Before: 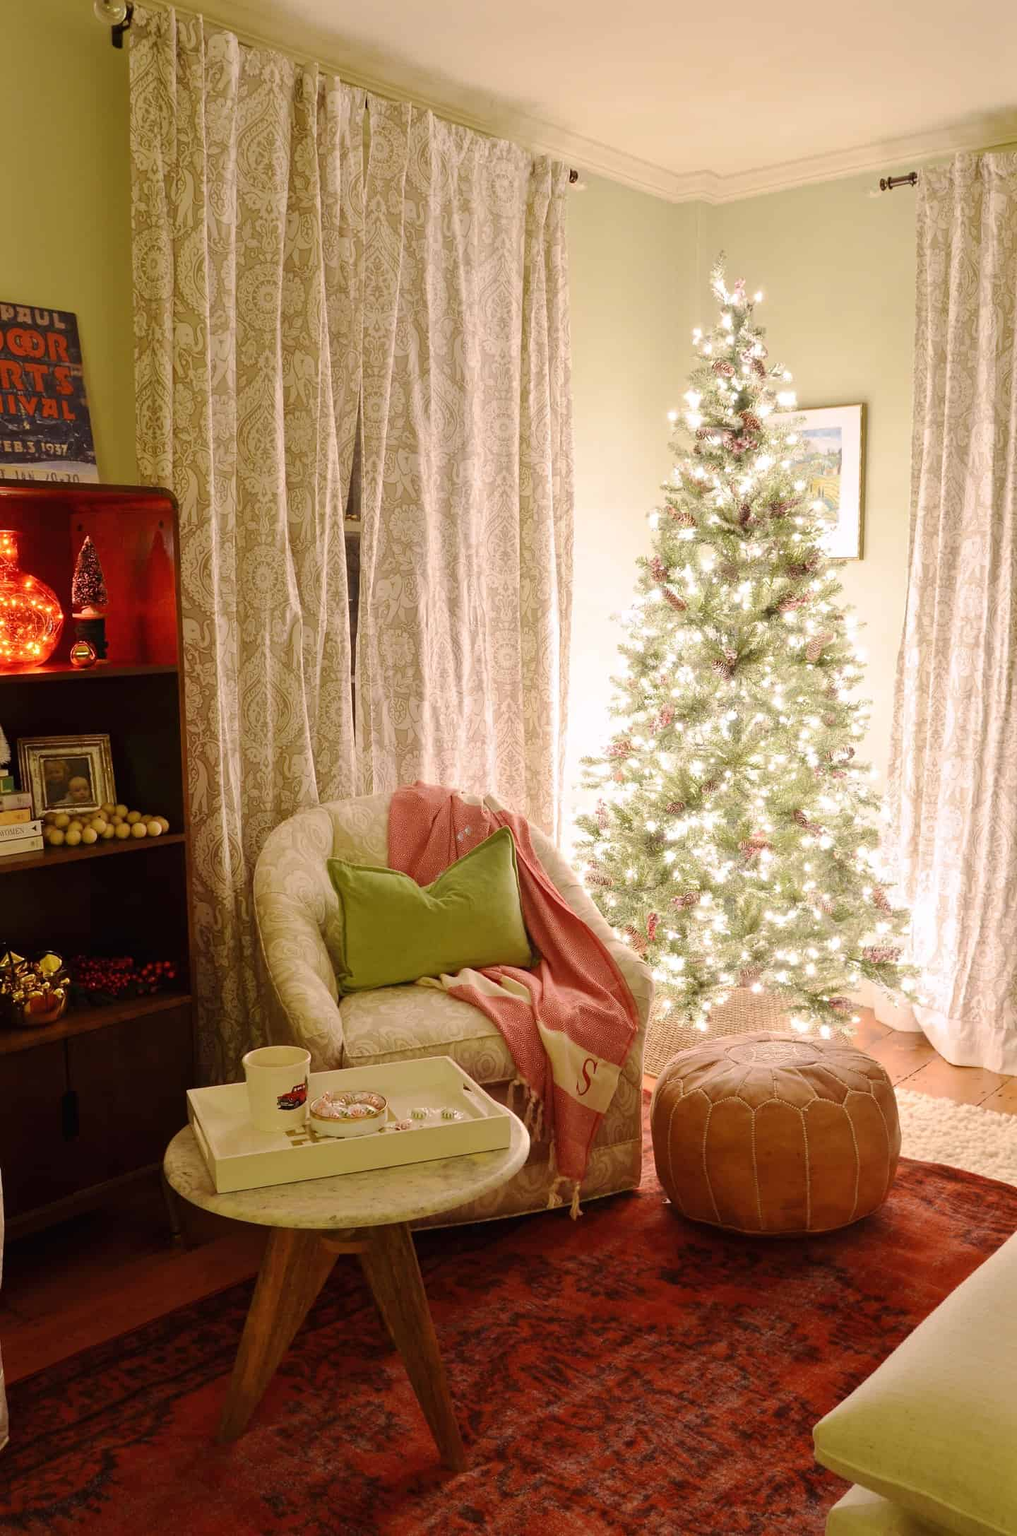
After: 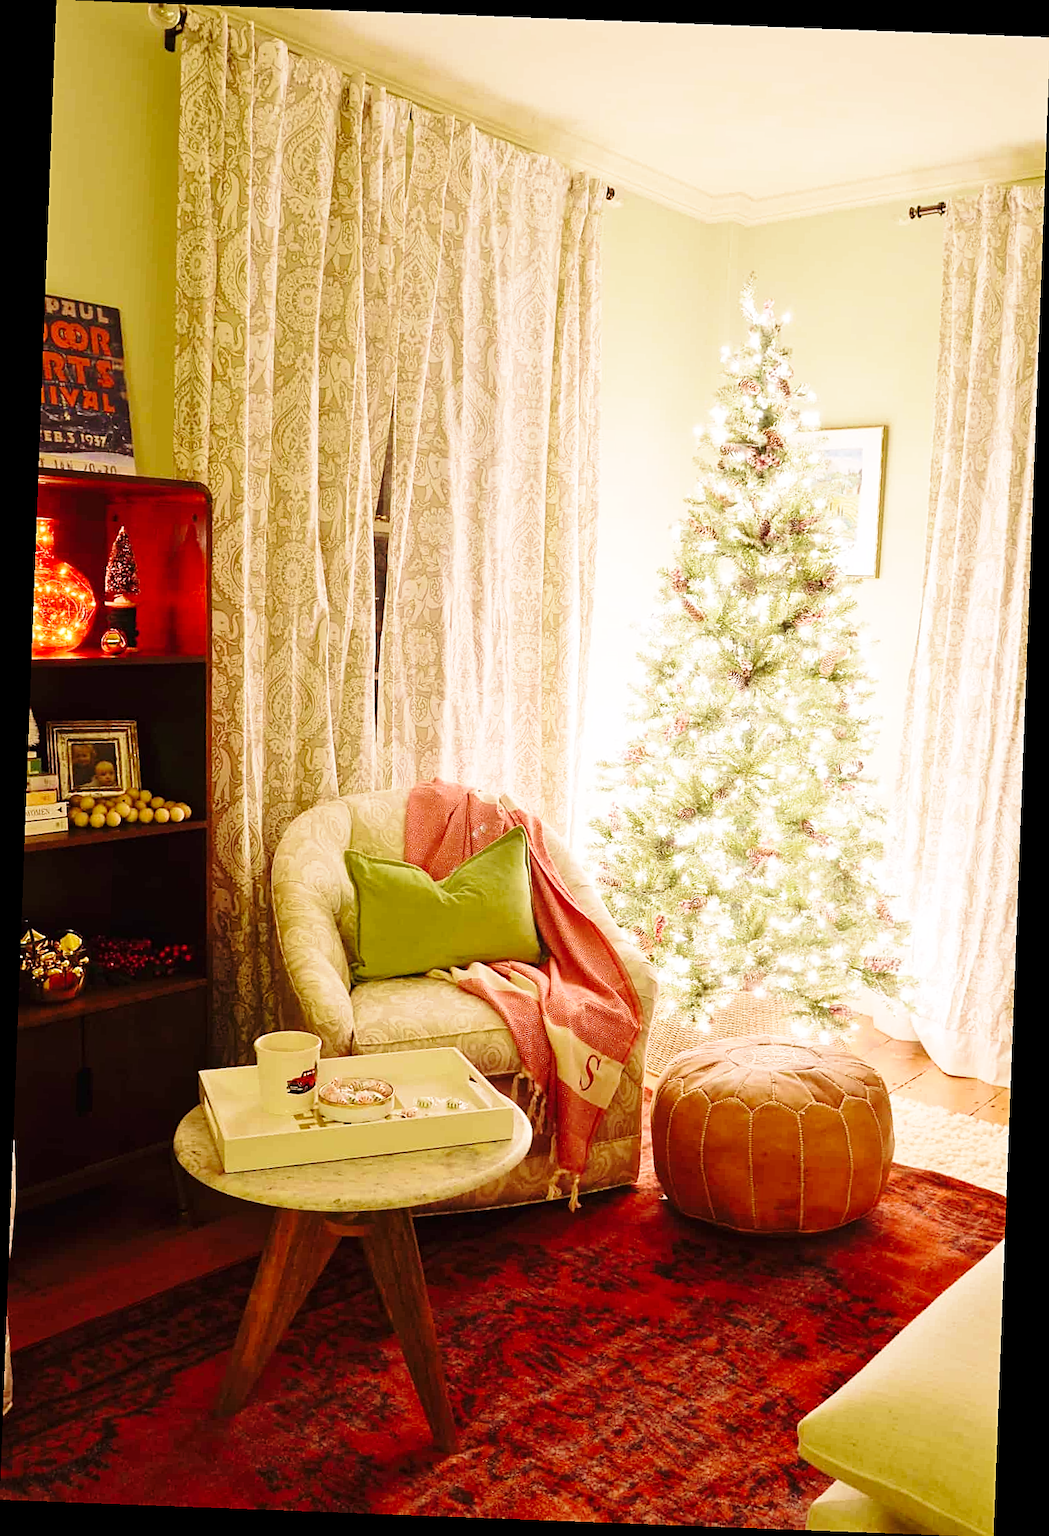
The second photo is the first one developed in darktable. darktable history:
sharpen: on, module defaults
rotate and perspective: rotation 2.17°, automatic cropping off
velvia: on, module defaults
base curve: curves: ch0 [(0, 0) (0.028, 0.03) (0.121, 0.232) (0.46, 0.748) (0.859, 0.968) (1, 1)], preserve colors none
